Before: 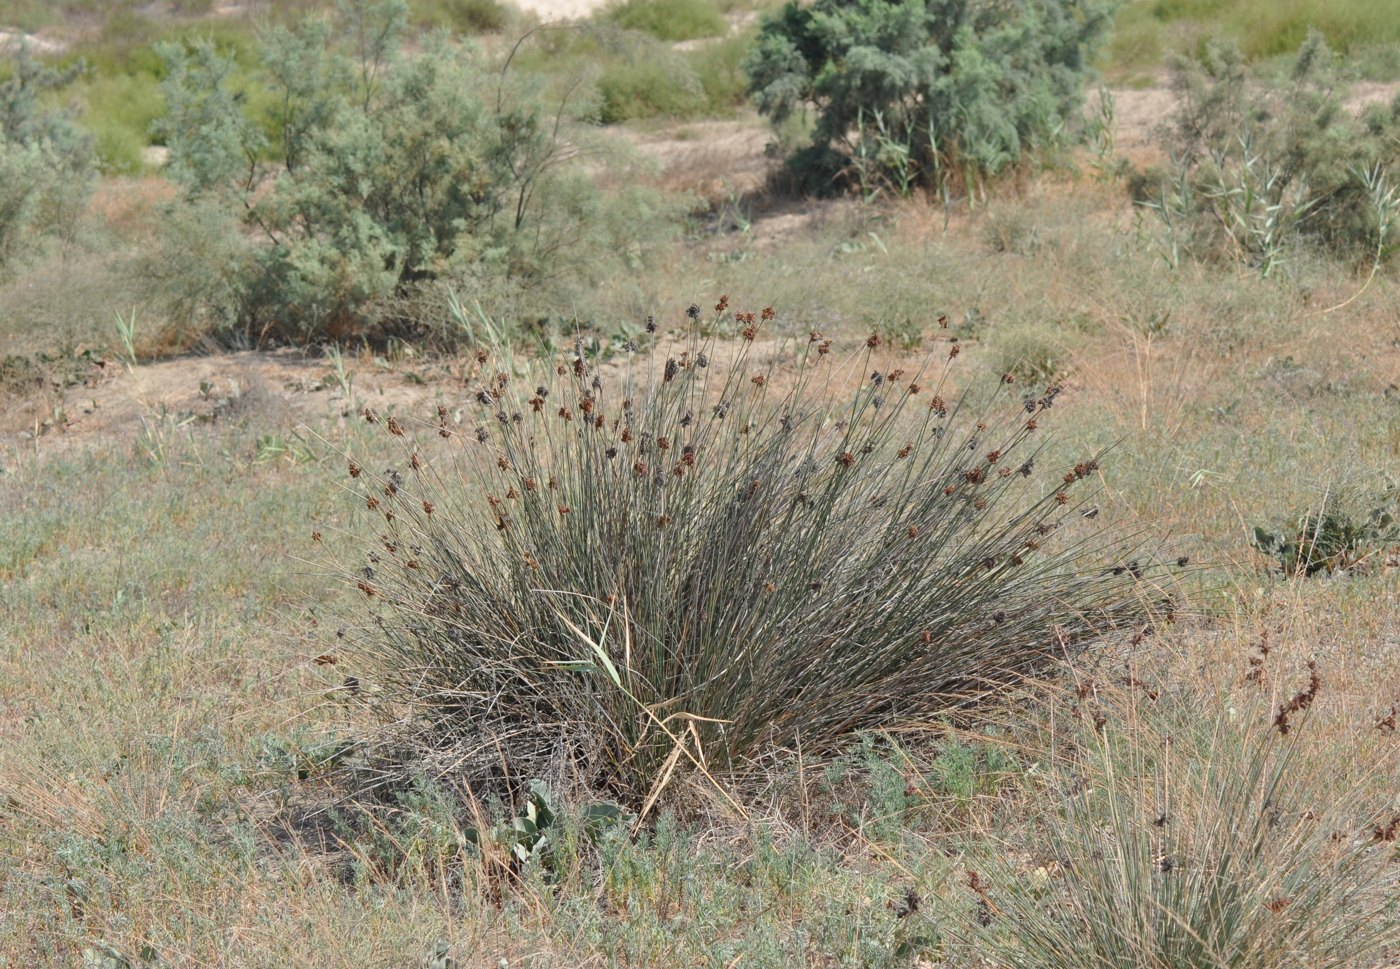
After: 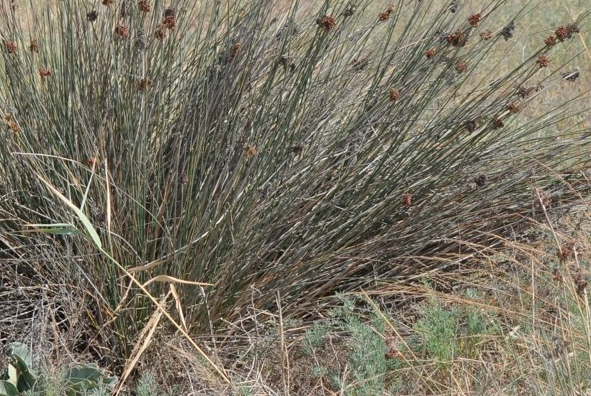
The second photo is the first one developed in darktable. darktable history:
crop: left 37.13%, top 45.168%, right 20.655%, bottom 13.809%
